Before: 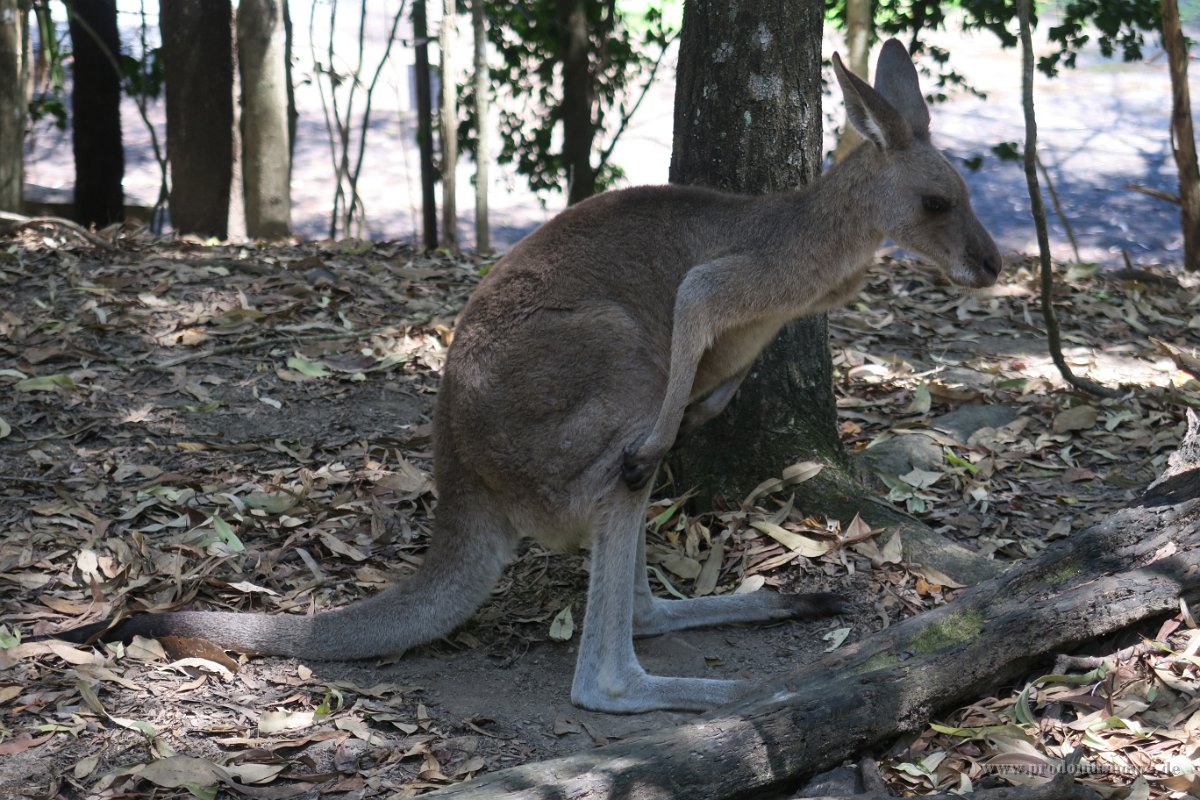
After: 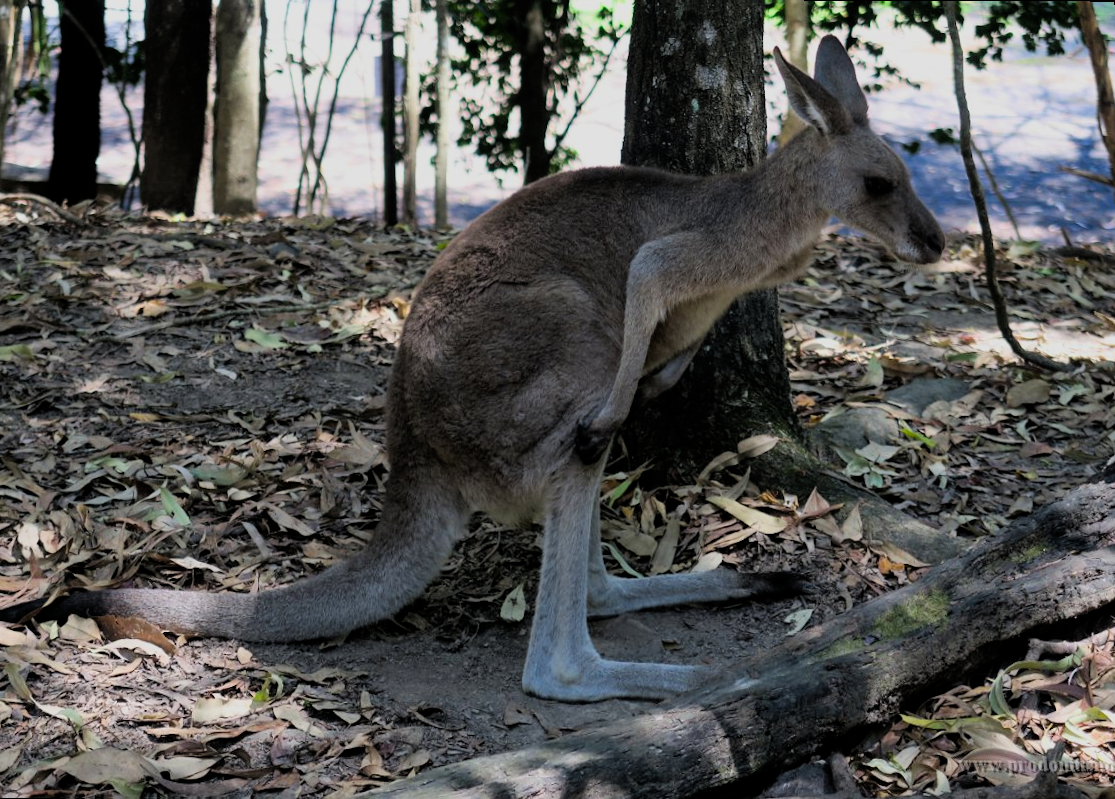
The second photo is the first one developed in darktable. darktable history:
filmic rgb: black relative exposure -7.75 EV, white relative exposure 4.4 EV, threshold 3 EV, target black luminance 0%, hardness 3.76, latitude 50.51%, contrast 1.074, highlights saturation mix 10%, shadows ↔ highlights balance -0.22%, color science v4 (2020), enable highlight reconstruction true
rotate and perspective: rotation 0.215°, lens shift (vertical) -0.139, crop left 0.069, crop right 0.939, crop top 0.002, crop bottom 0.996
